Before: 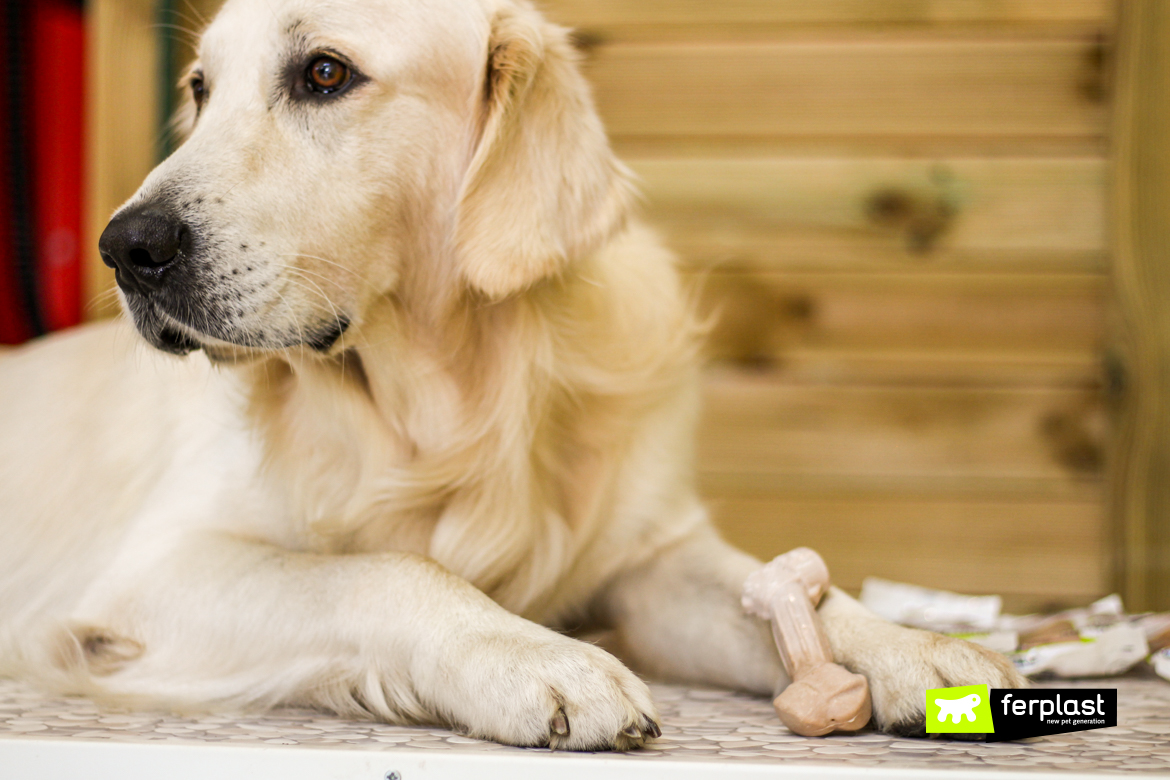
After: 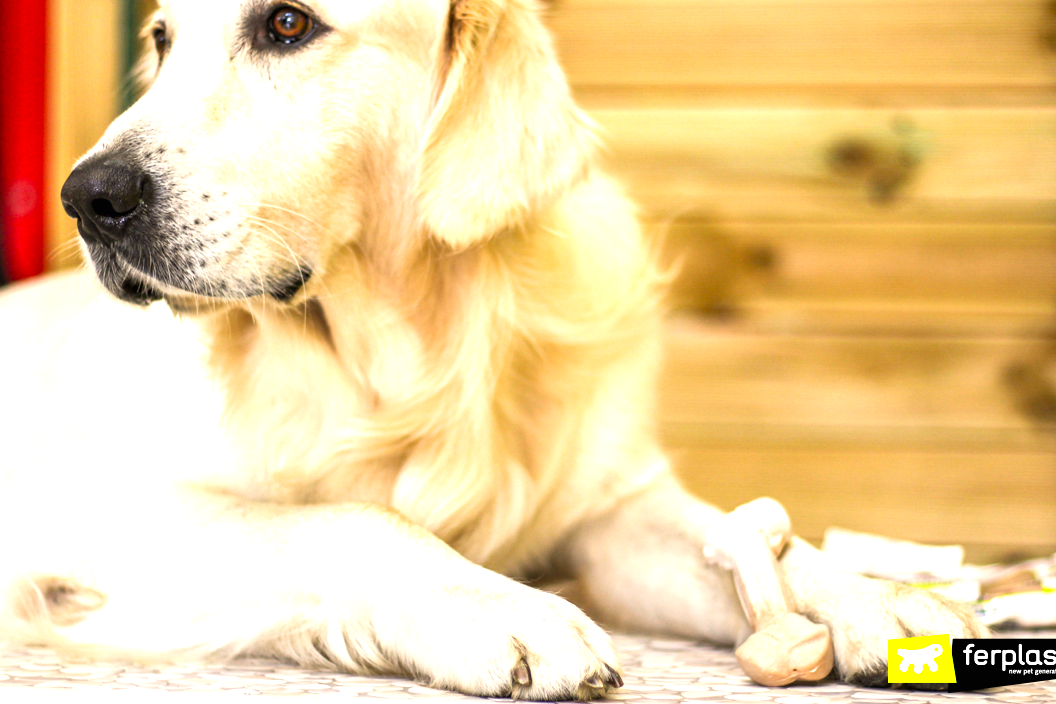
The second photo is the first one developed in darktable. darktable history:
crop: left 3.305%, top 6.436%, right 6.389%, bottom 3.258%
exposure: black level correction 0, exposure 1 EV, compensate highlight preservation false
color contrast: green-magenta contrast 1.1, blue-yellow contrast 1.1, unbound 0
